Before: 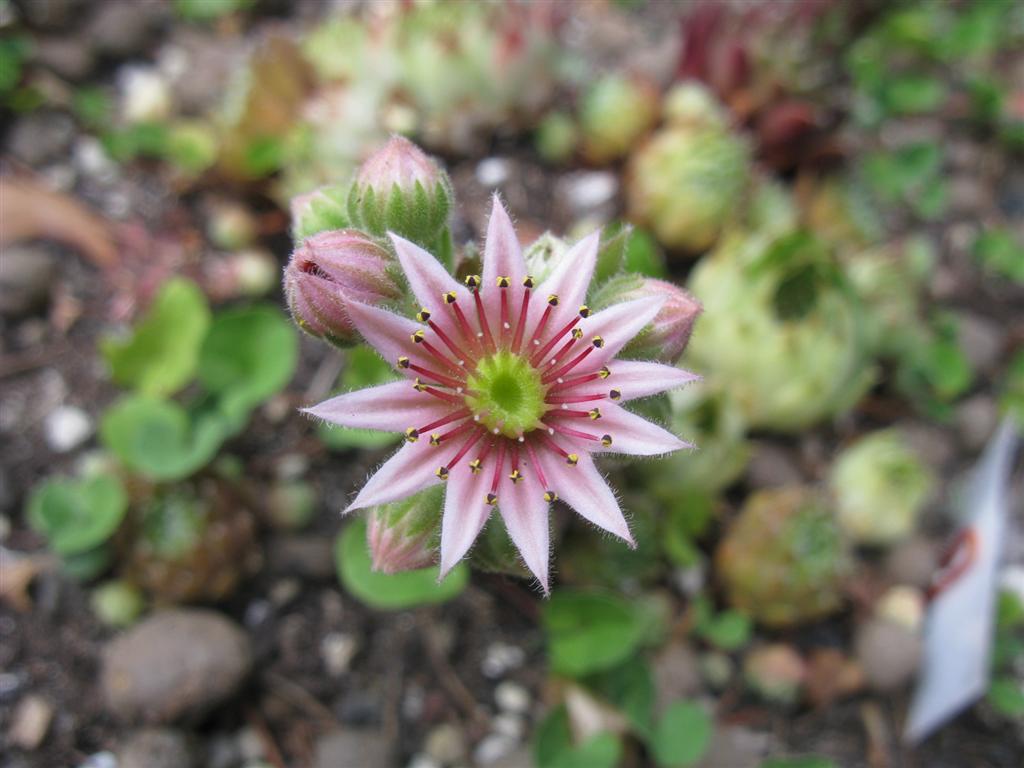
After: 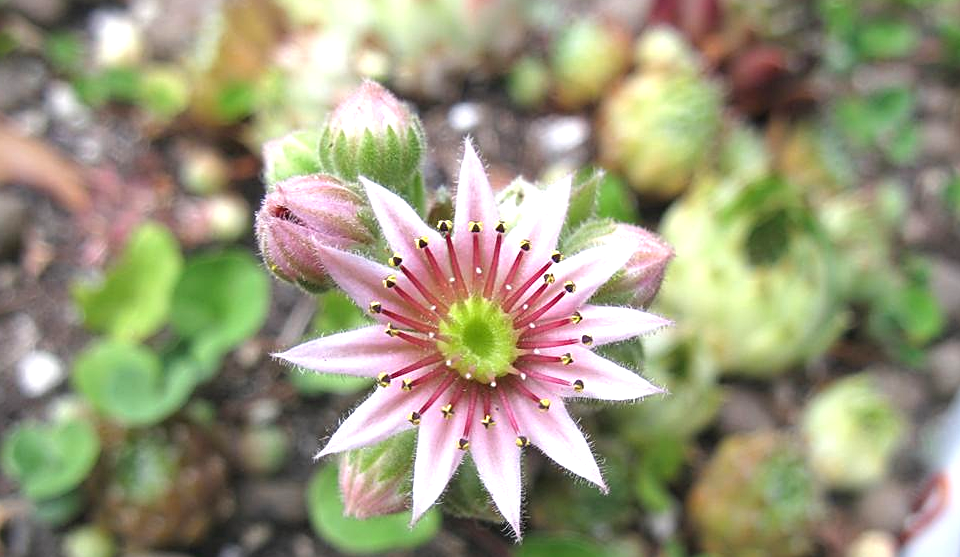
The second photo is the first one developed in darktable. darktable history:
color balance: input saturation 99%
crop: left 2.737%, top 7.287%, right 3.421%, bottom 20.179%
sharpen: on, module defaults
exposure: black level correction 0, exposure 0.7 EV, compensate exposure bias true, compensate highlight preservation false
